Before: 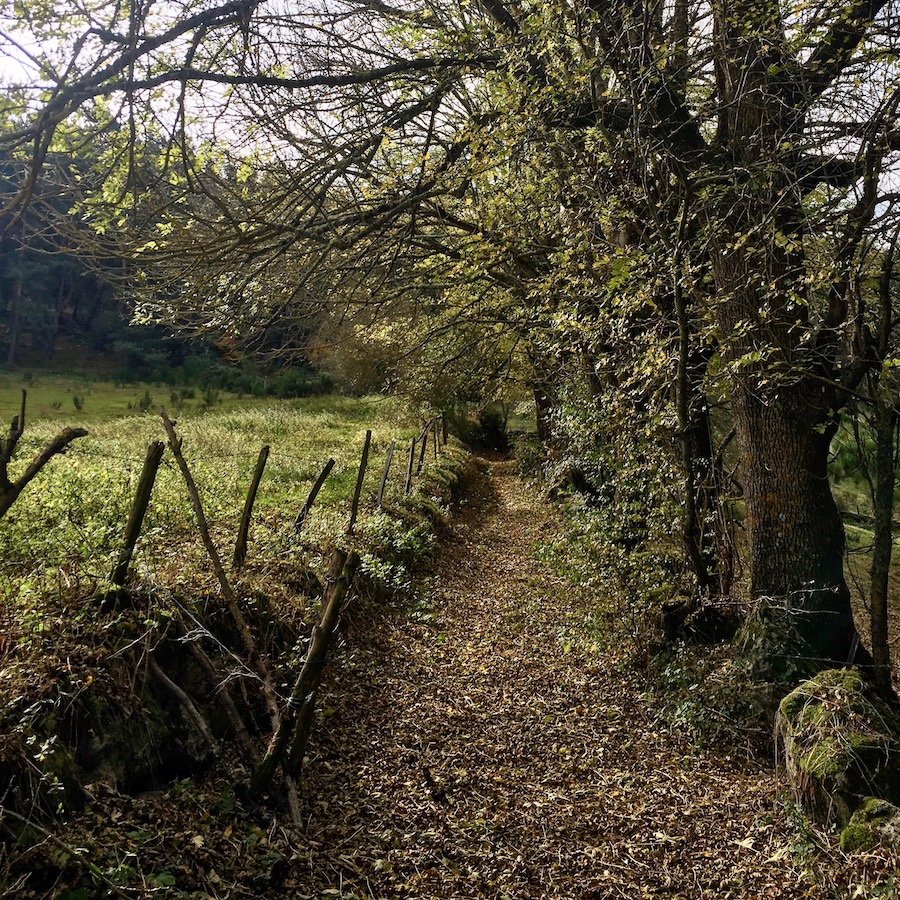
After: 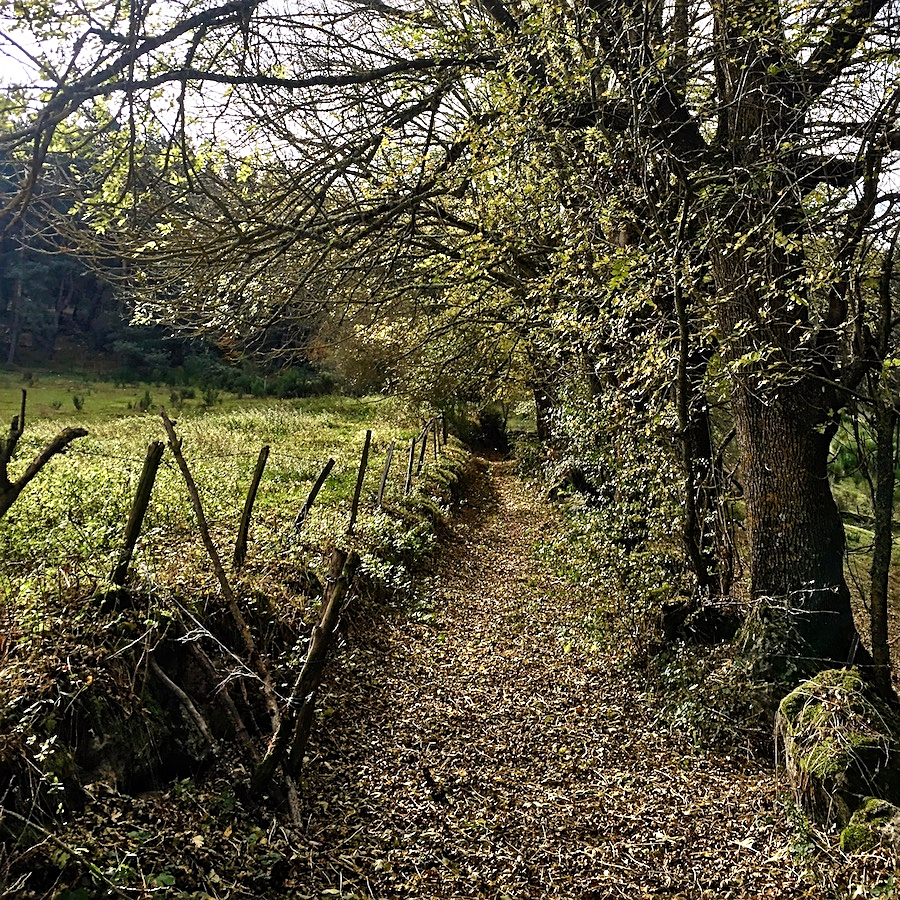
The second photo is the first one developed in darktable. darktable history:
shadows and highlights: shadows 39.73, highlights -54.56, low approximation 0.01, soften with gaussian
sharpen: on, module defaults
tone curve: curves: ch0 [(0, 0) (0.003, 0.002) (0.011, 0.009) (0.025, 0.021) (0.044, 0.037) (0.069, 0.058) (0.1, 0.083) (0.136, 0.122) (0.177, 0.165) (0.224, 0.216) (0.277, 0.277) (0.335, 0.344) (0.399, 0.418) (0.468, 0.499) (0.543, 0.586) (0.623, 0.679) (0.709, 0.779) (0.801, 0.877) (0.898, 0.977) (1, 1)], preserve colors none
